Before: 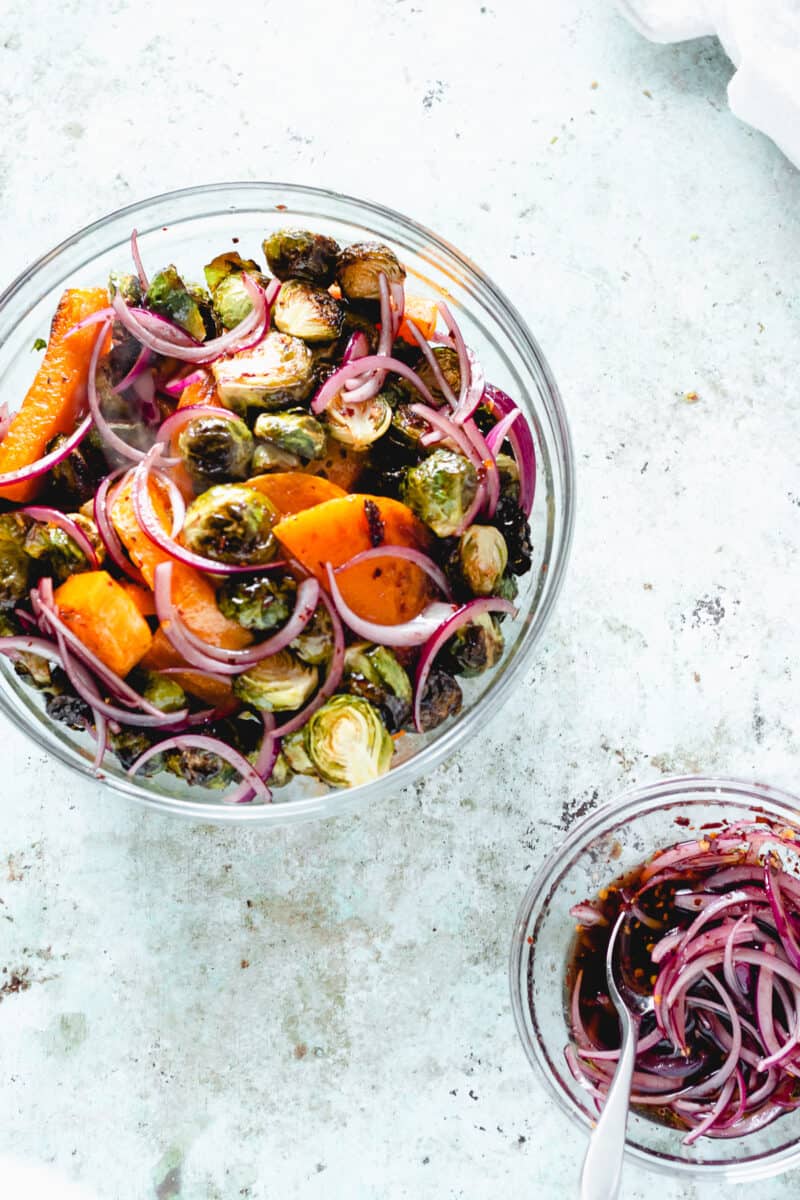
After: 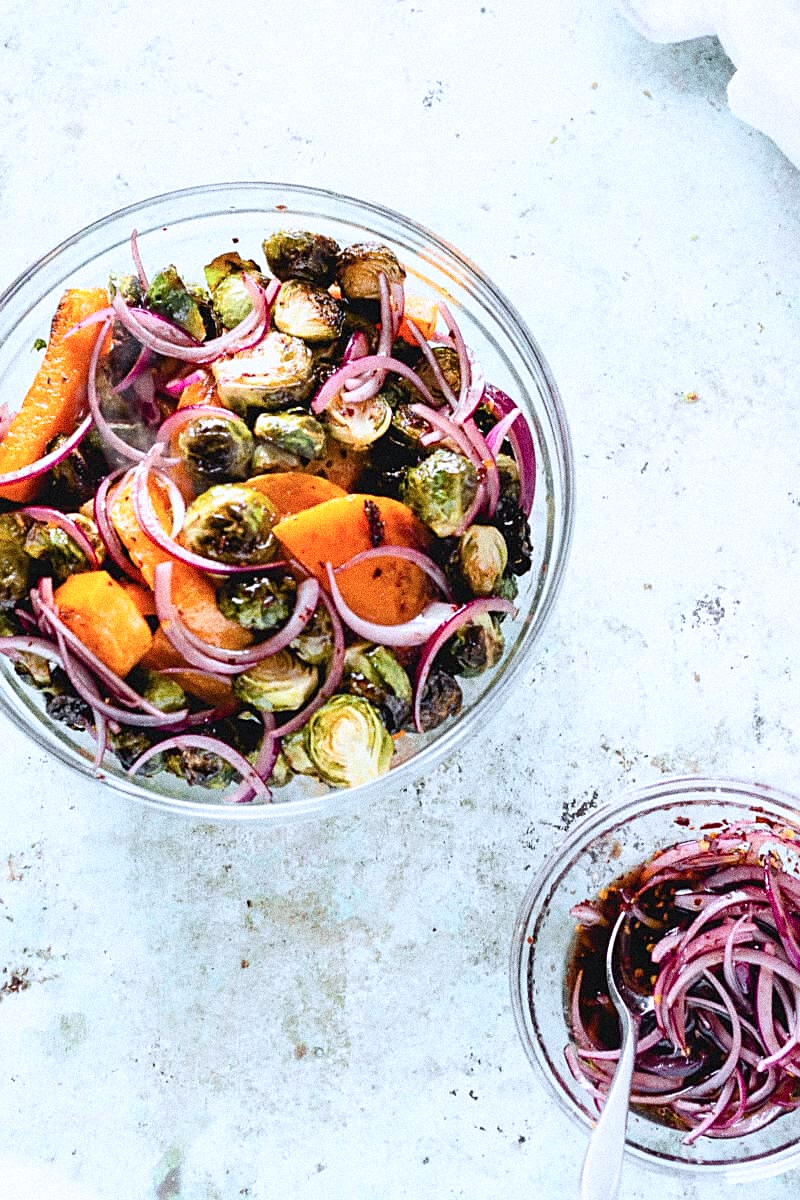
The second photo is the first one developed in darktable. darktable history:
color calibration: illuminant as shot in camera, x 0.358, y 0.373, temperature 4628.91 K
grain: coarseness 14.49 ISO, strength 48.04%, mid-tones bias 35%
contrast brightness saturation: contrast 0.15, brightness 0.05
sharpen: on, module defaults
